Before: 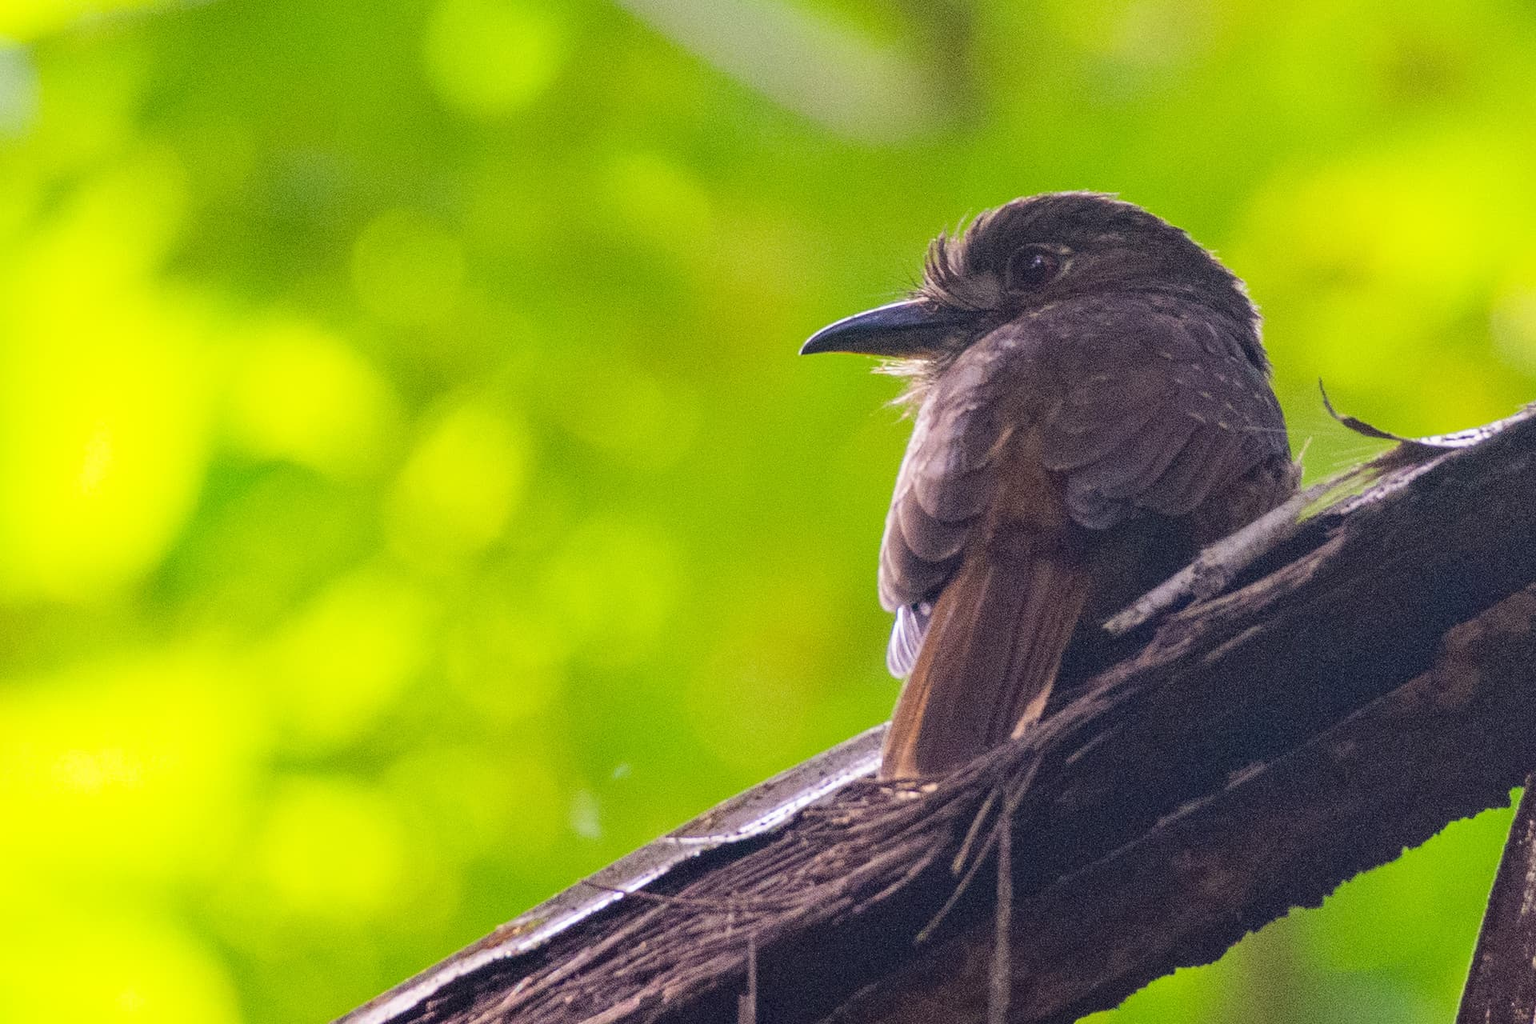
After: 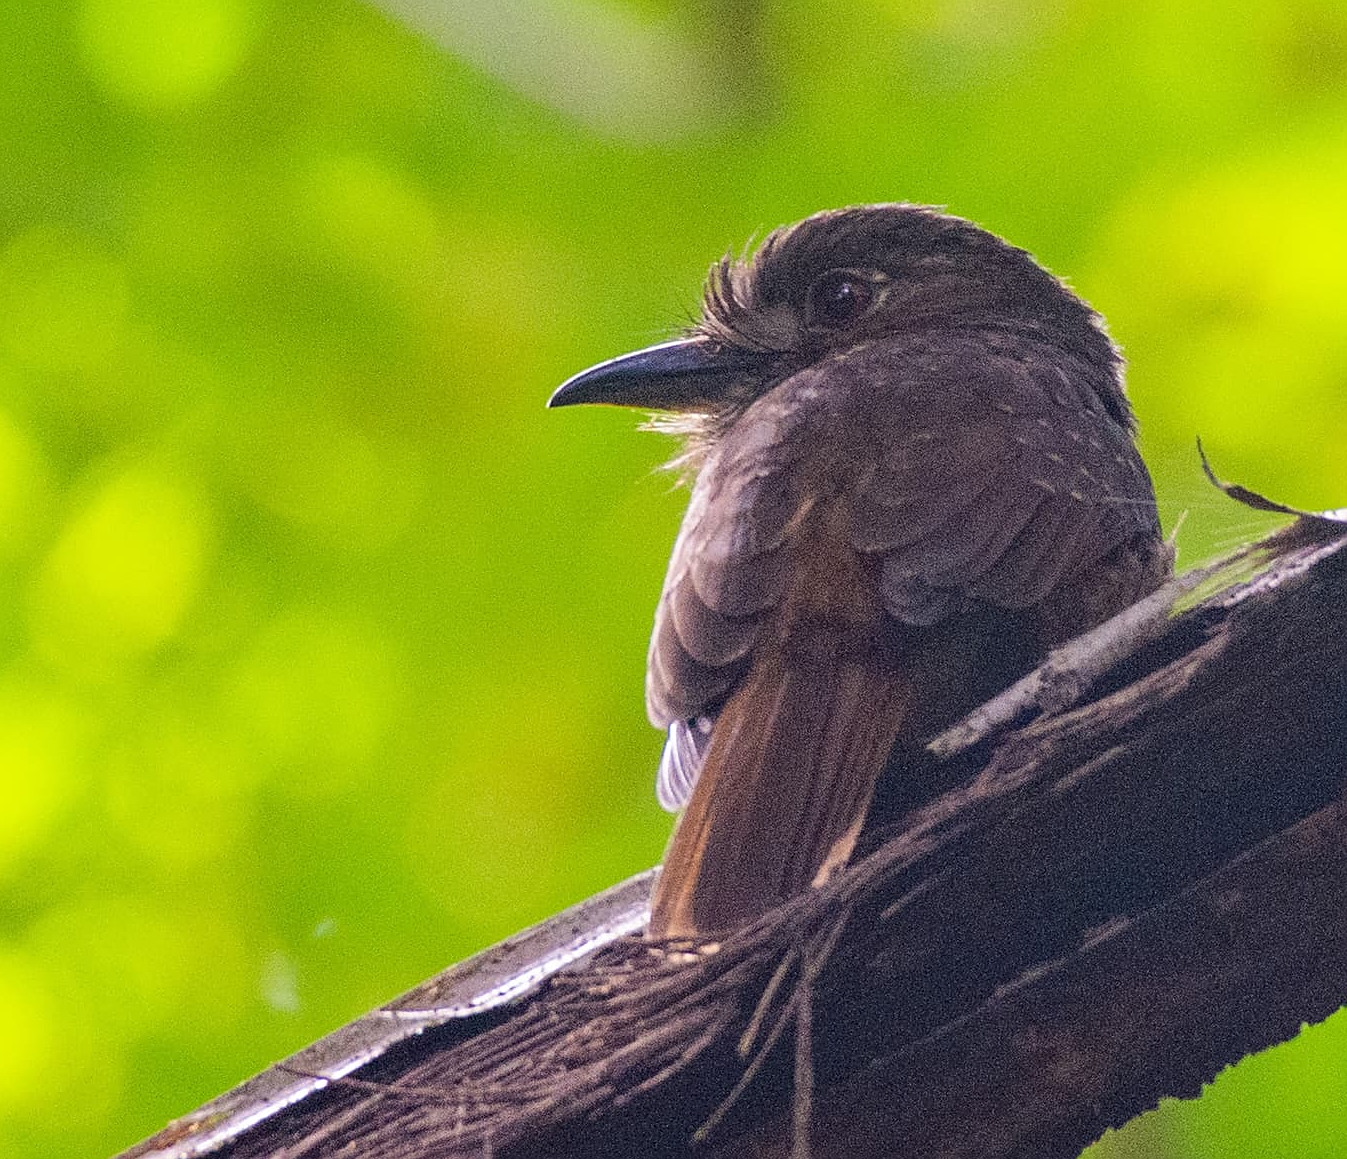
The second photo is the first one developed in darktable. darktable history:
sharpen: on, module defaults
crop and rotate: left 23.576%, top 2.865%, right 6.246%, bottom 6.517%
